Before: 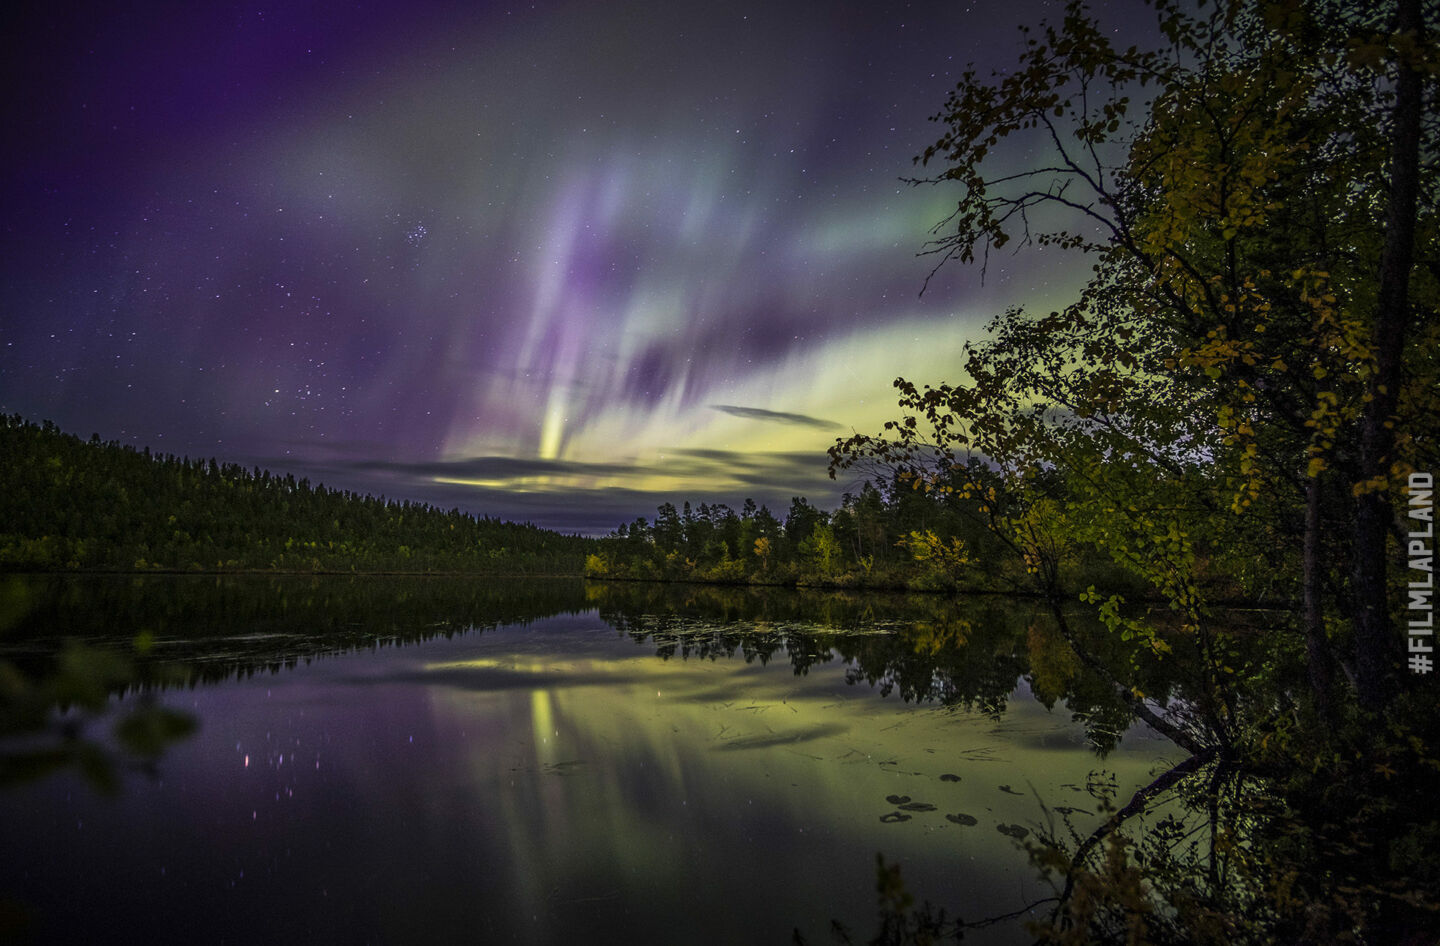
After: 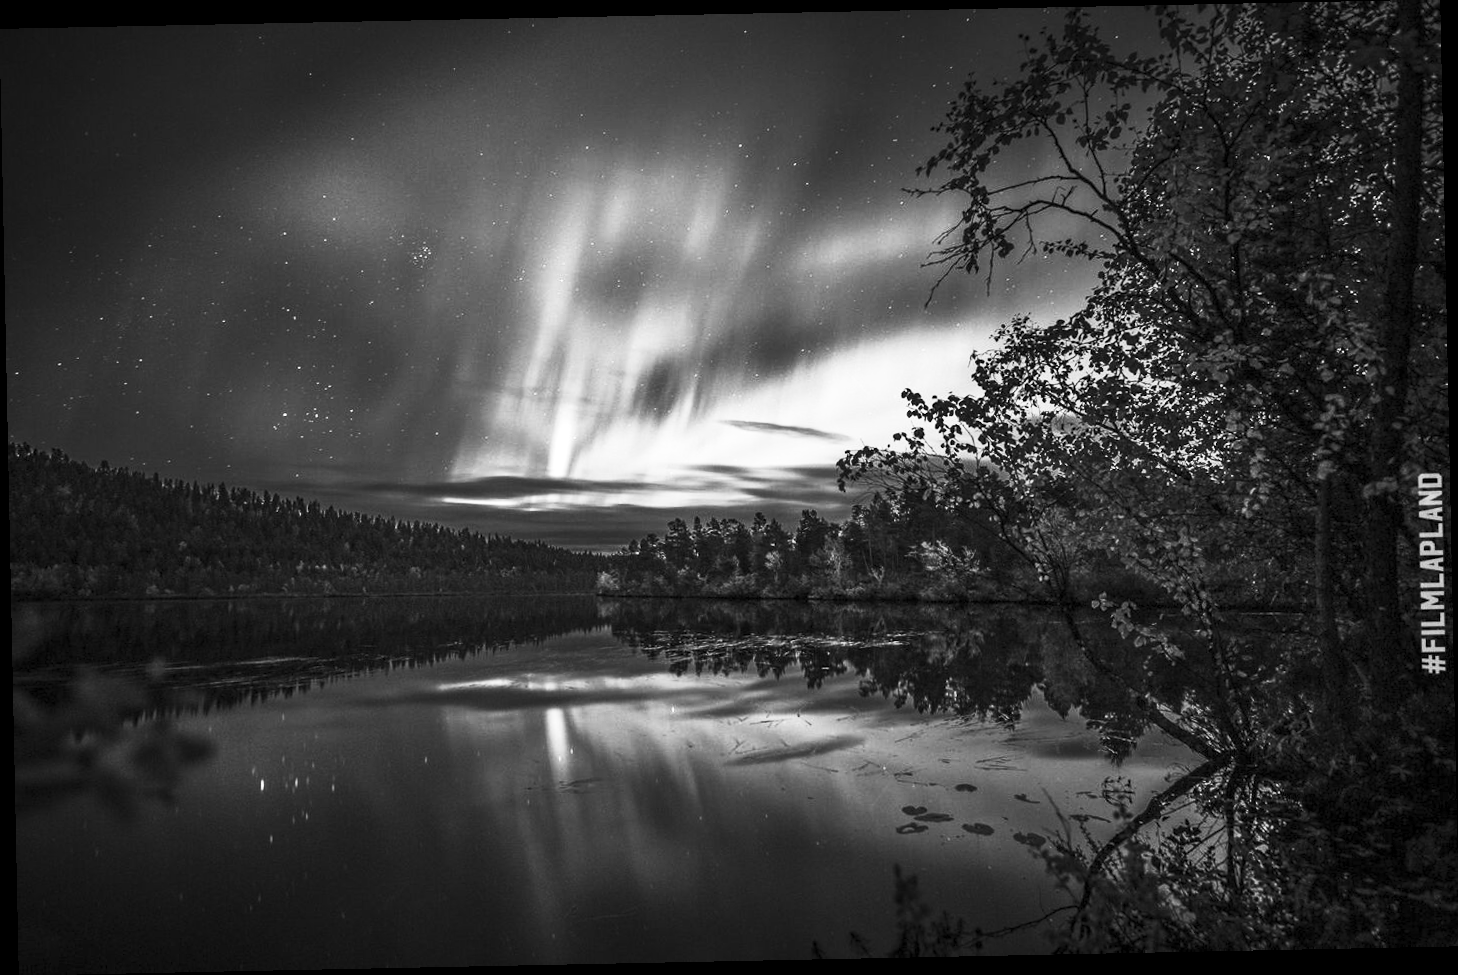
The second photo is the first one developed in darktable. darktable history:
contrast brightness saturation: contrast 0.53, brightness 0.47, saturation -1
local contrast: highlights 100%, shadows 100%, detail 120%, midtone range 0.2
rotate and perspective: rotation -1.17°, automatic cropping off
